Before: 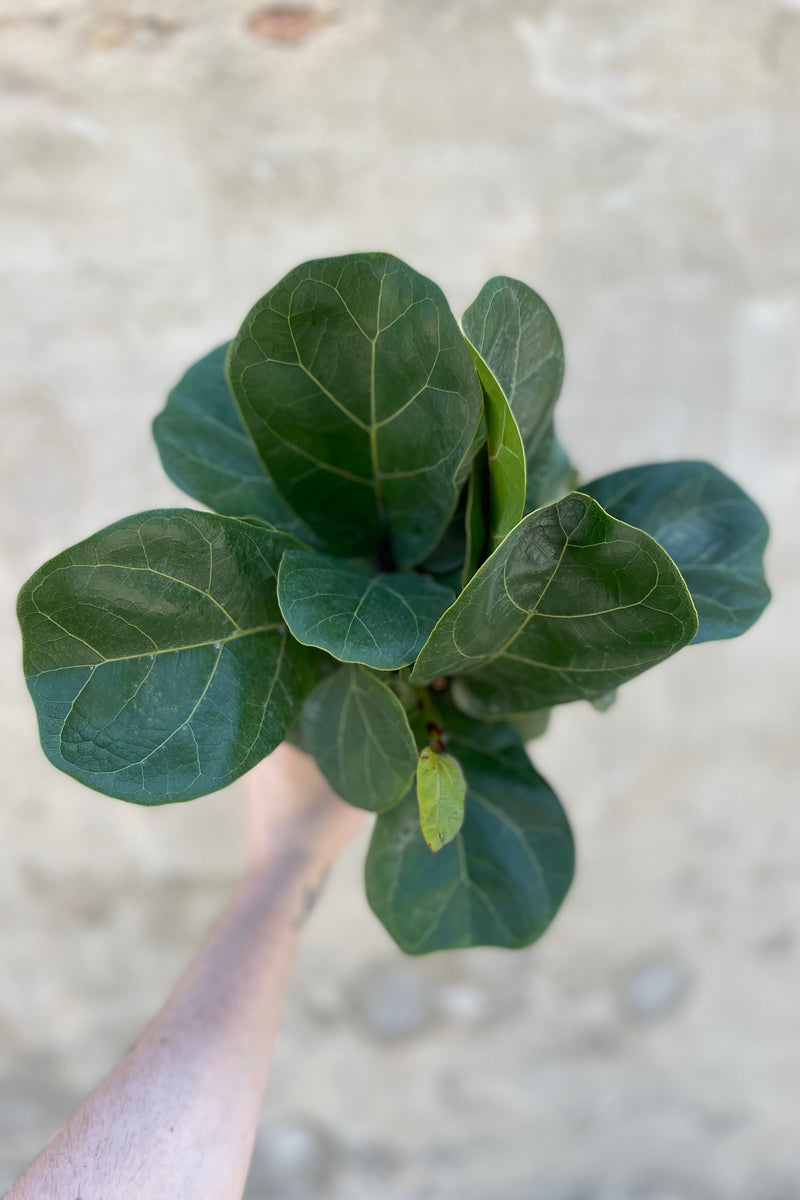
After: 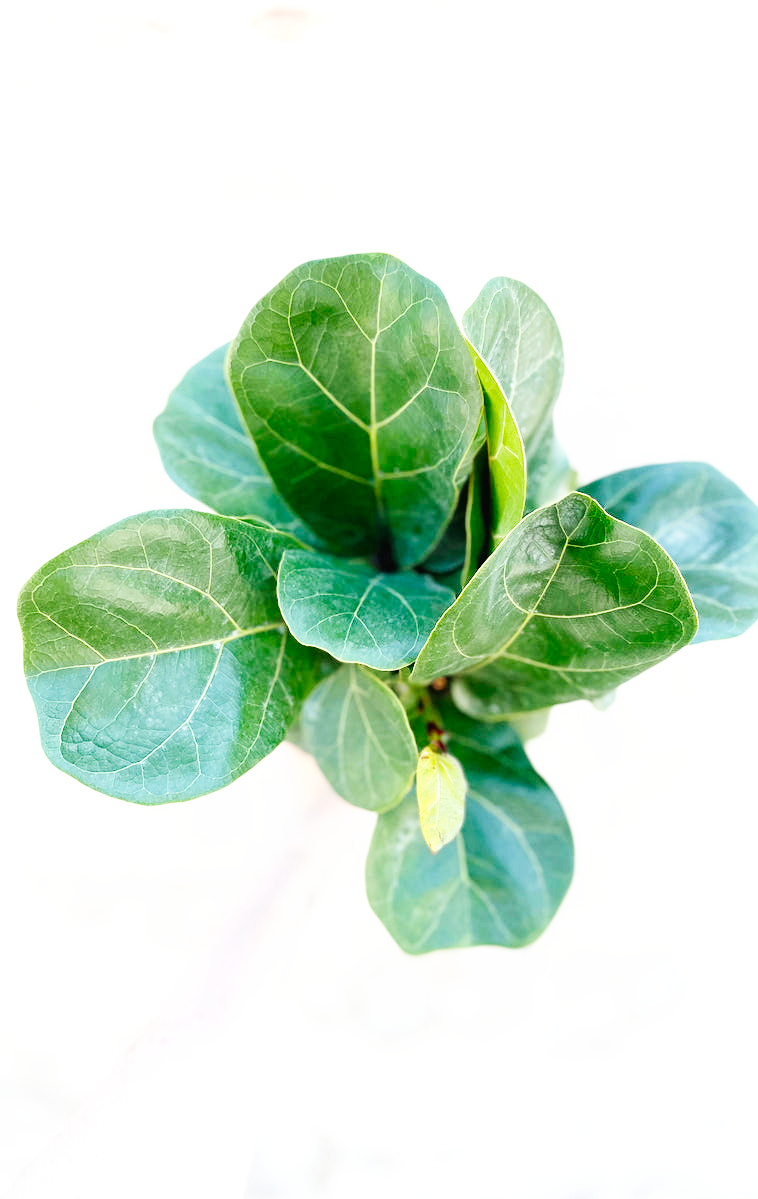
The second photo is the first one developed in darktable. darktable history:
crop and rotate: left 0%, right 5.167%
exposure: exposure 1.001 EV, compensate highlight preservation false
local contrast: mode bilateral grid, contrast 99, coarseness 99, detail 95%, midtone range 0.2
base curve: curves: ch0 [(0, 0.003) (0.001, 0.002) (0.006, 0.004) (0.02, 0.022) (0.048, 0.086) (0.094, 0.234) (0.162, 0.431) (0.258, 0.629) (0.385, 0.8) (0.548, 0.918) (0.751, 0.988) (1, 1)], preserve colors none
